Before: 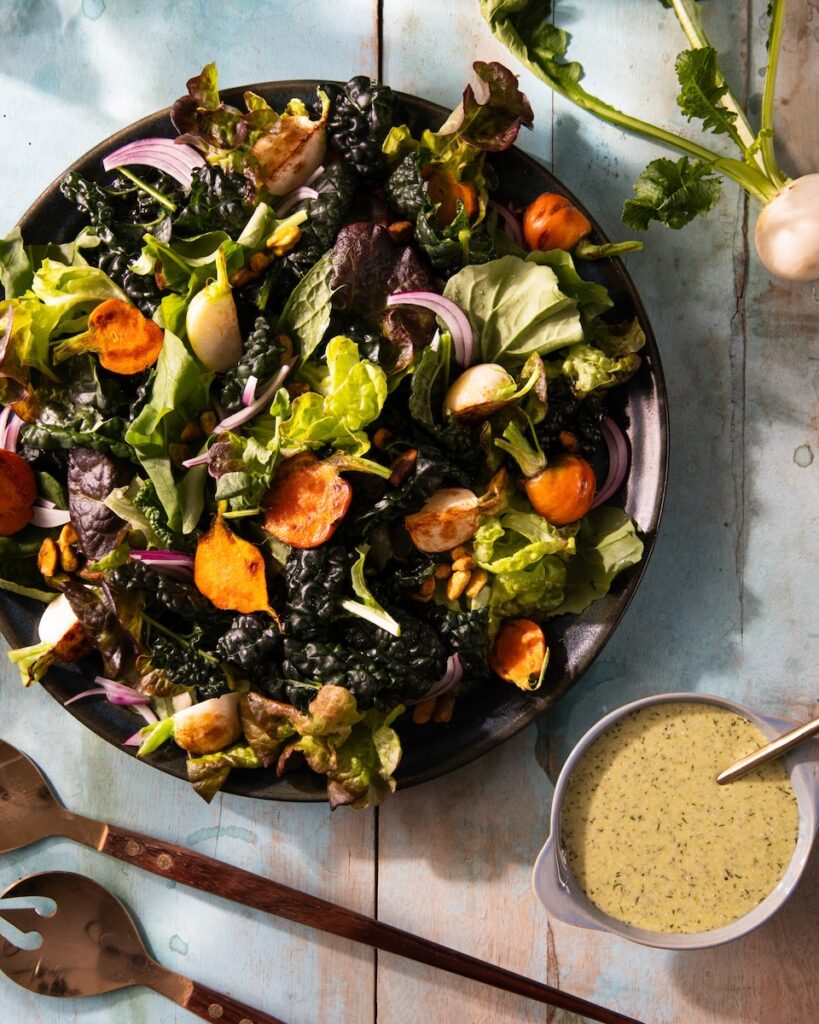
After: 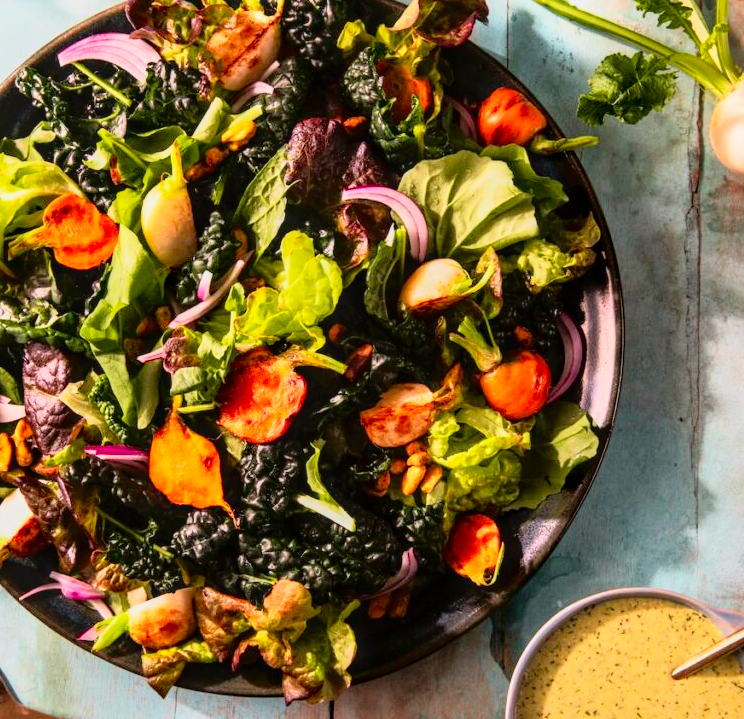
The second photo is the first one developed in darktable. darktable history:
crop: left 5.596%, top 10.314%, right 3.534%, bottom 19.395%
tone curve: curves: ch0 [(0, 0.005) (0.103, 0.097) (0.18, 0.22) (0.378, 0.482) (0.504, 0.631) (0.663, 0.801) (0.834, 0.914) (1, 0.971)]; ch1 [(0, 0) (0.172, 0.123) (0.324, 0.253) (0.396, 0.388) (0.478, 0.461) (0.499, 0.498) (0.545, 0.587) (0.604, 0.692) (0.704, 0.818) (1, 1)]; ch2 [(0, 0) (0.411, 0.424) (0.496, 0.5) (0.521, 0.537) (0.555, 0.585) (0.628, 0.703) (1, 1)], color space Lab, independent channels, preserve colors none
local contrast: on, module defaults
